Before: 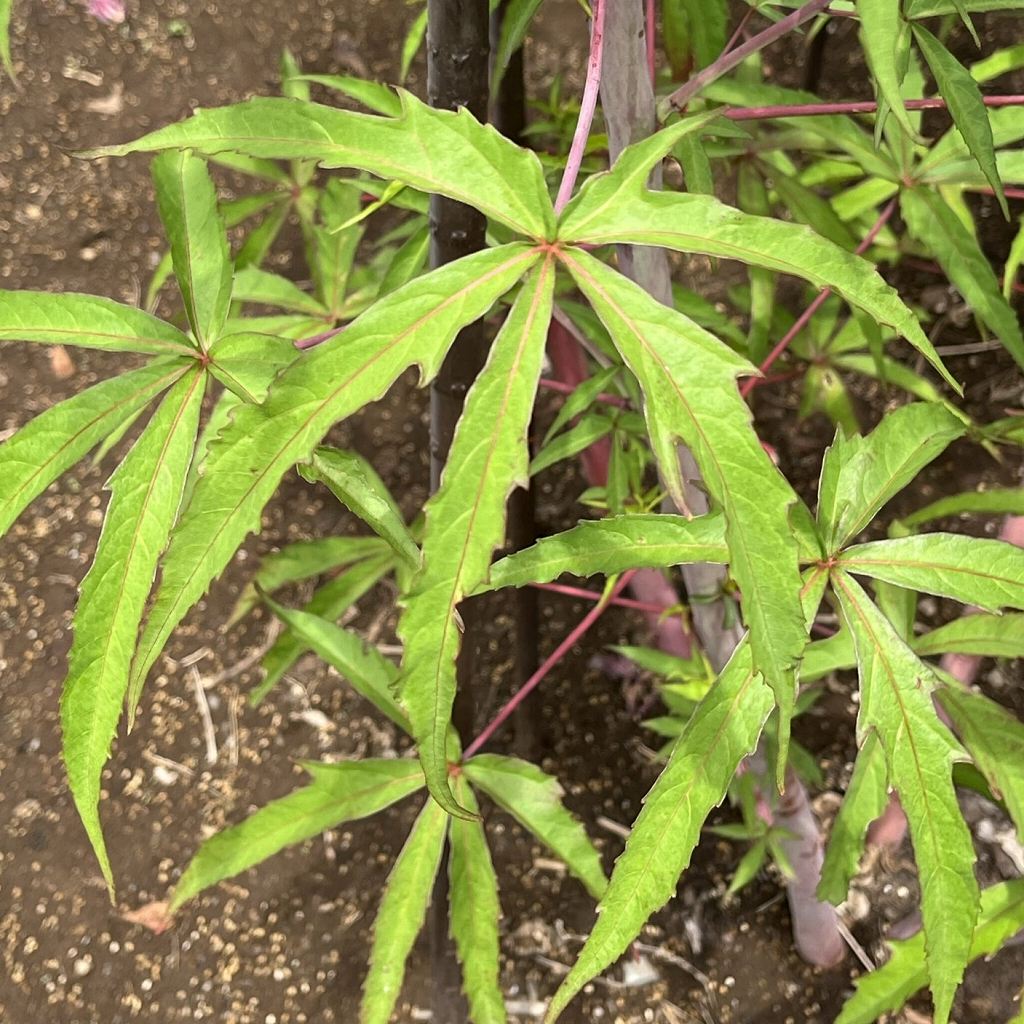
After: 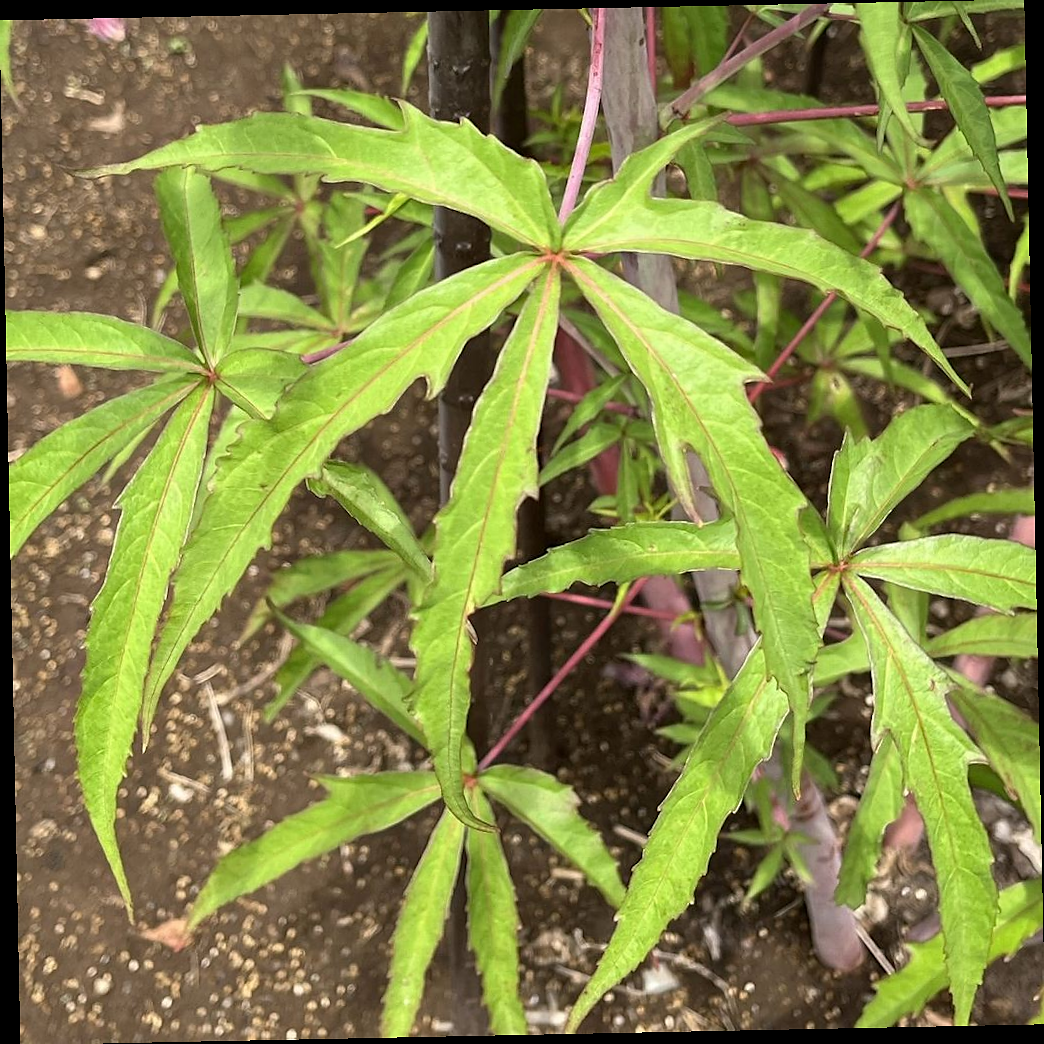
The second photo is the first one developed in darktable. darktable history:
rotate and perspective: rotation -1.17°, automatic cropping off
sharpen: radius 1, threshold 1
